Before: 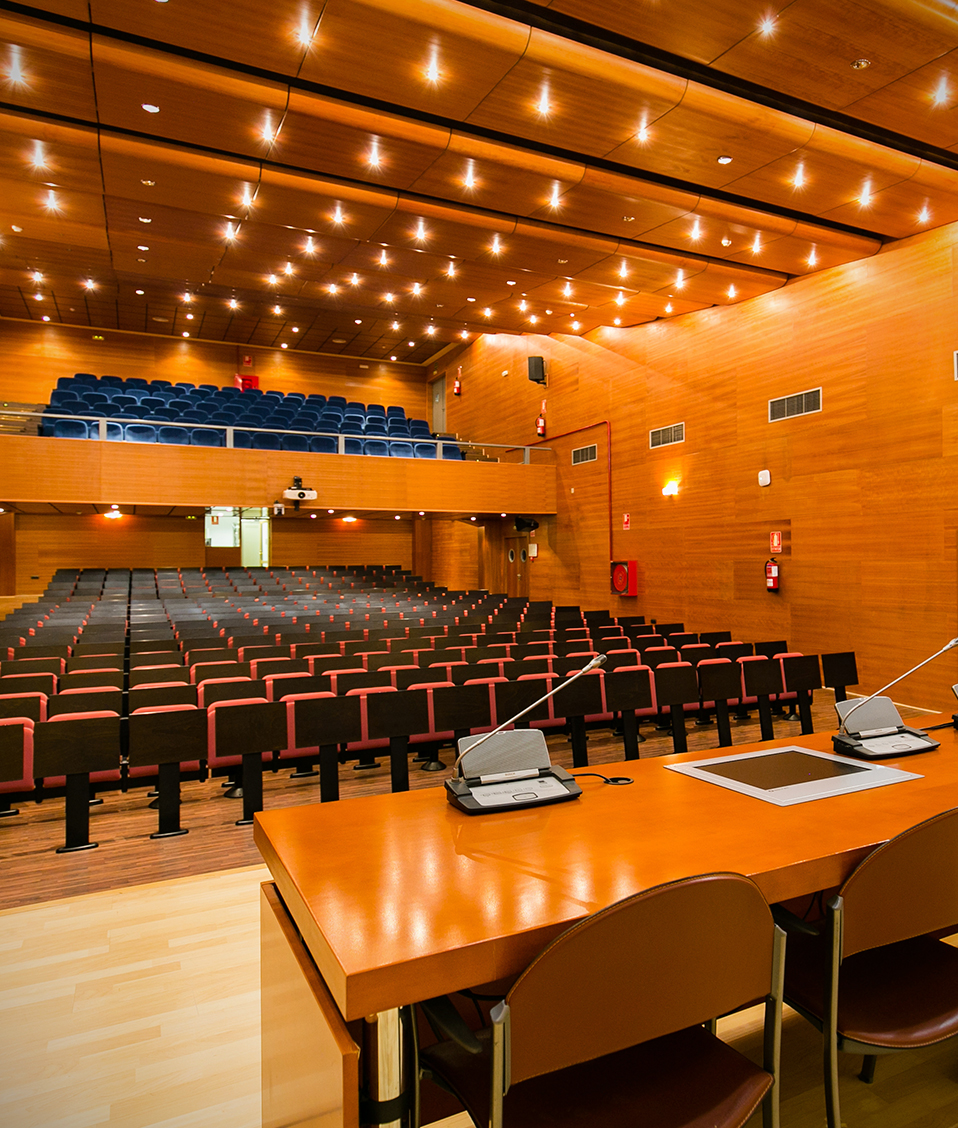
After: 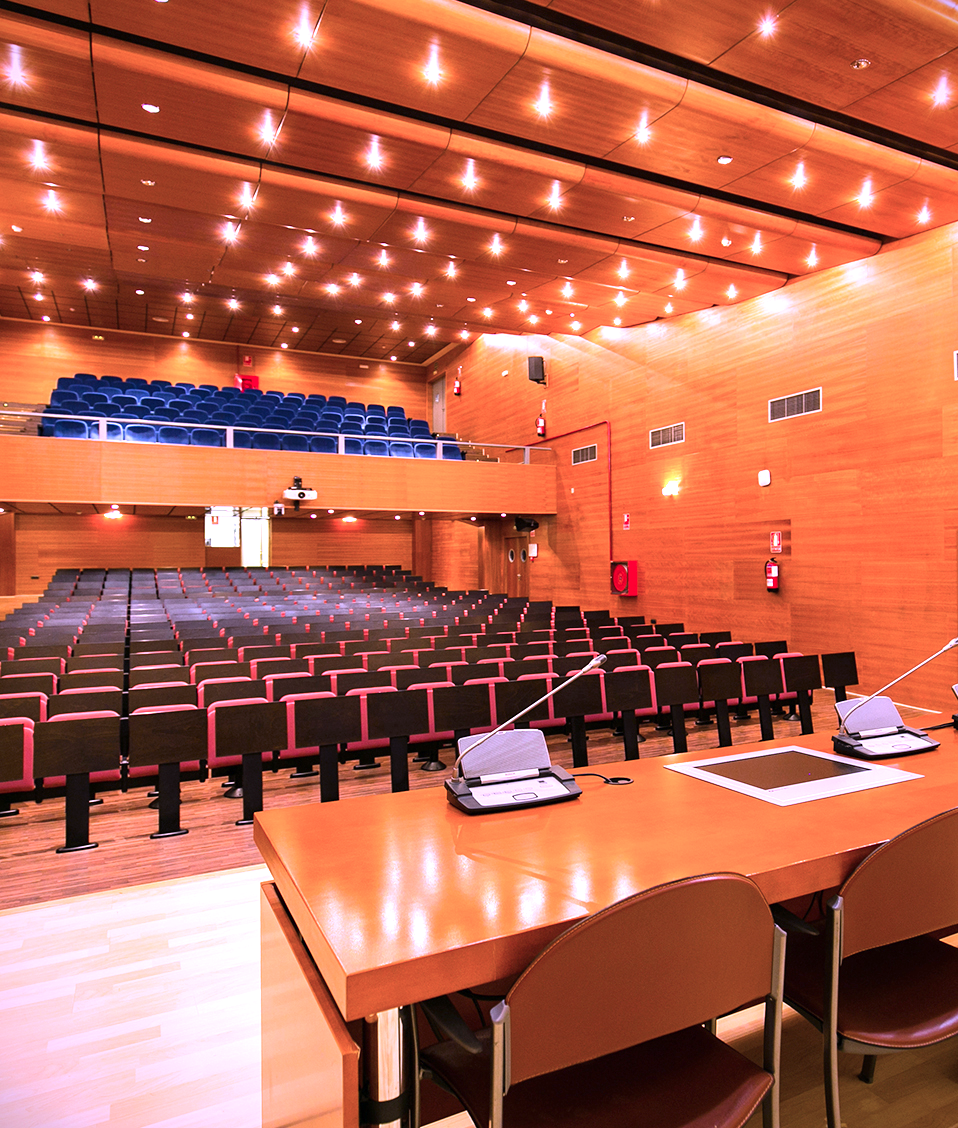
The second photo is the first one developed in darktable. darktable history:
color calibration: output R [1.107, -0.012, -0.003, 0], output B [0, 0, 1.308, 0], illuminant custom, x 0.389, y 0.387, temperature 3838.64 K
exposure: exposure 0.722 EV, compensate highlight preservation false
